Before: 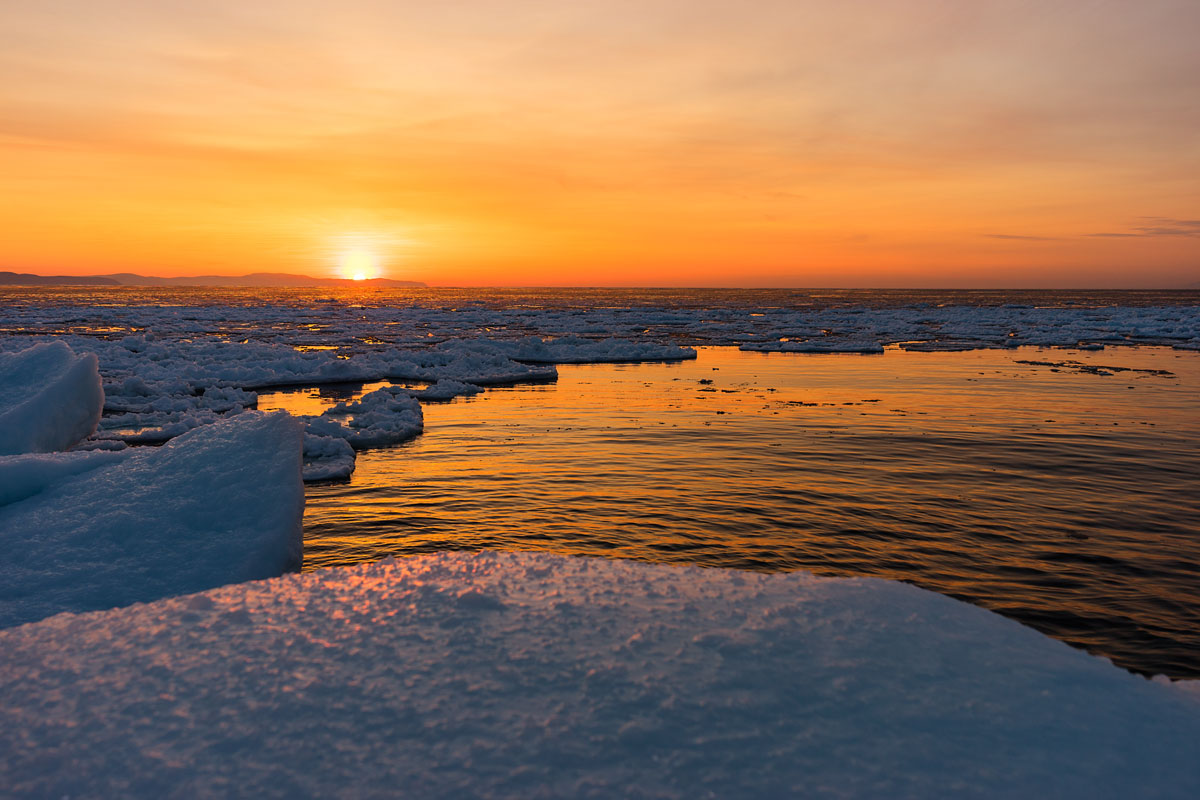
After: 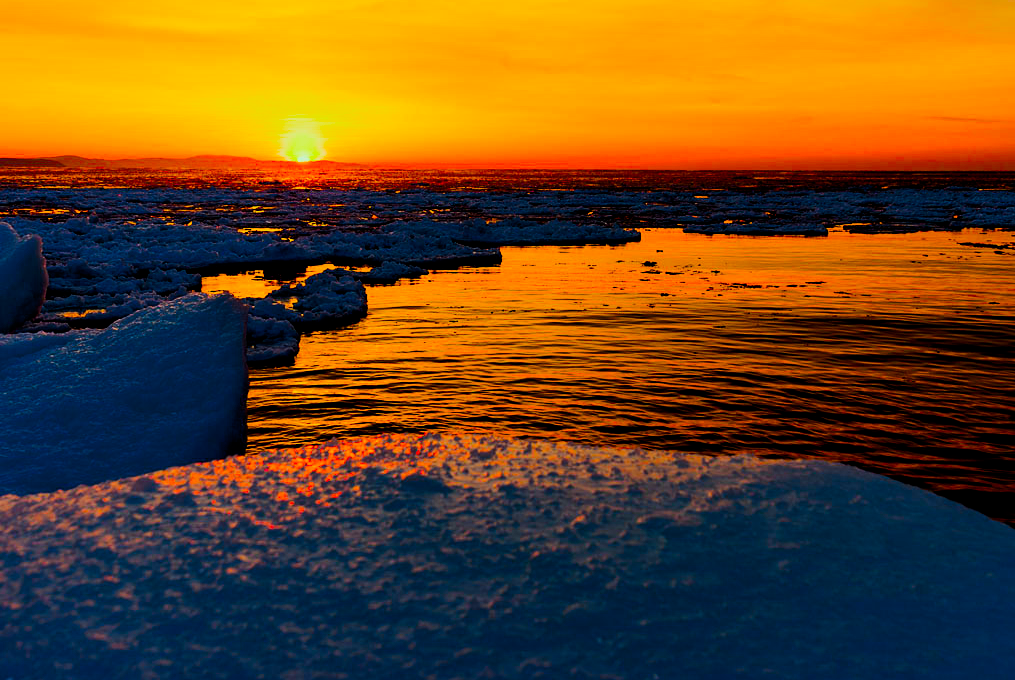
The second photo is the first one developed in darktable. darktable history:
filmic rgb: black relative exposure -3.08 EV, white relative exposure 7.01 EV, hardness 1.47, contrast 1.356
color balance rgb: linear chroma grading › shadows 10.528%, linear chroma grading › highlights 9.475%, linear chroma grading › global chroma 15.053%, linear chroma grading › mid-tones 14.812%, perceptual saturation grading › global saturation 18.125%, global vibrance 20%
exposure: compensate highlight preservation false
color correction: highlights a* -11.01, highlights b* 9.89, saturation 1.71
crop and rotate: left 4.732%, top 14.995%, right 10.655%
contrast brightness saturation: contrast 0.272
